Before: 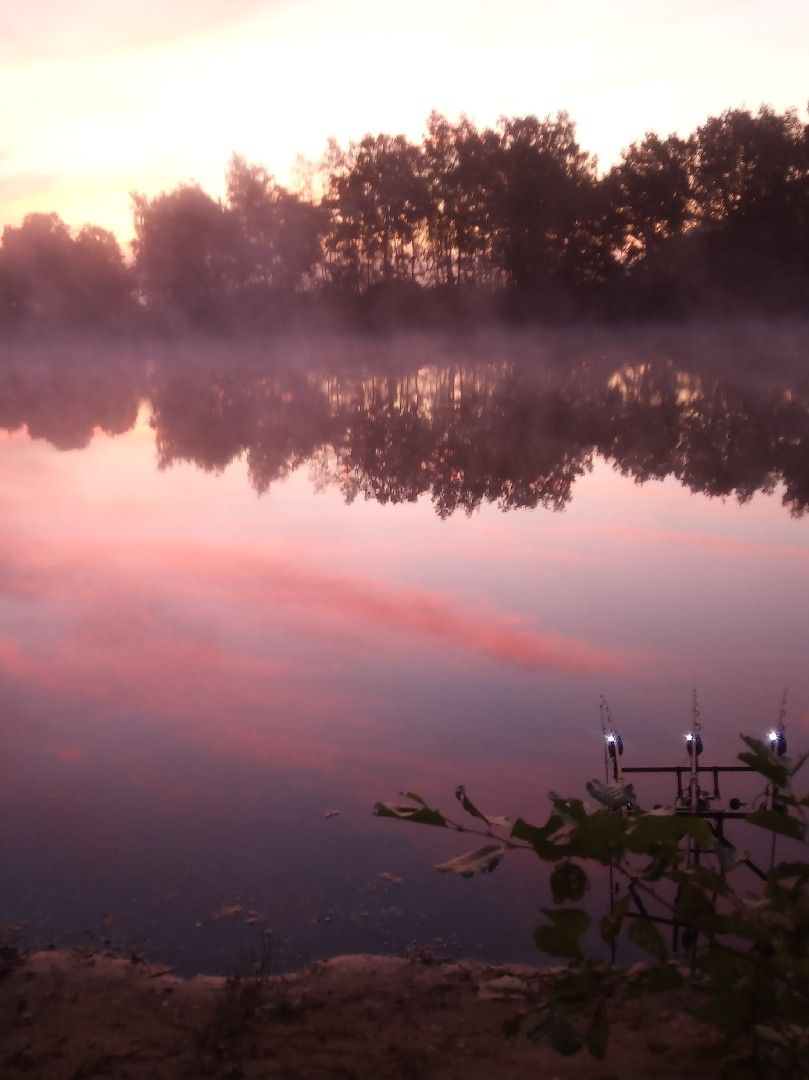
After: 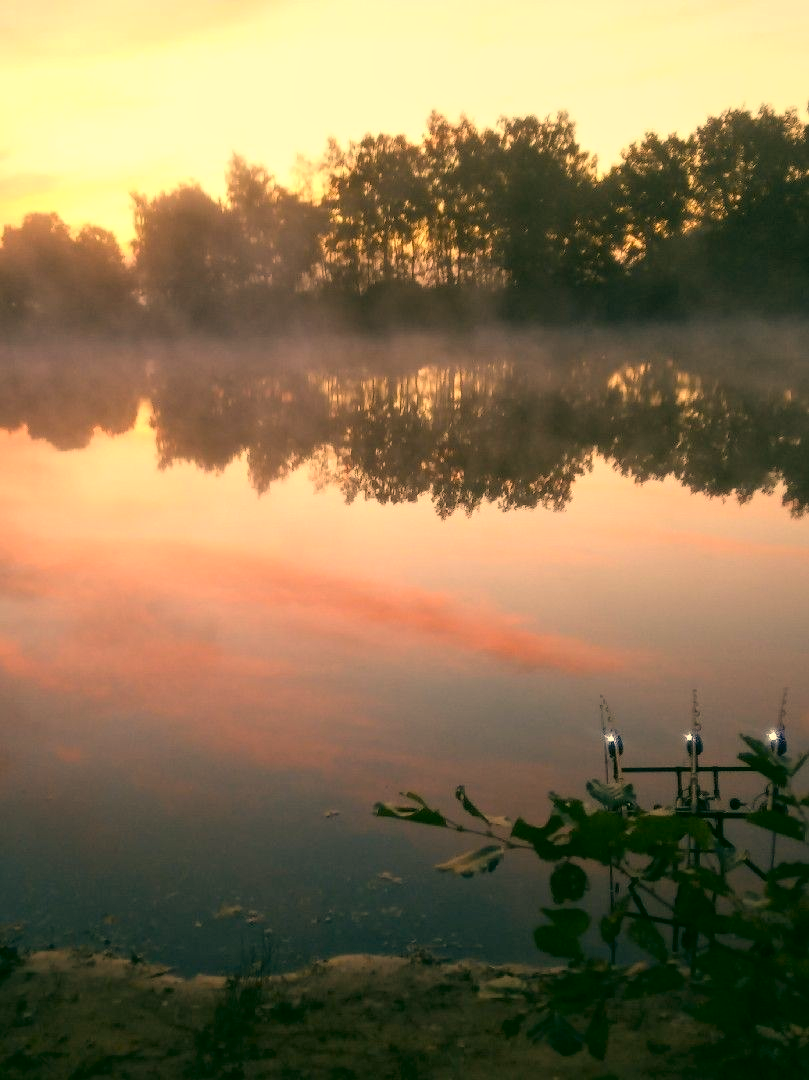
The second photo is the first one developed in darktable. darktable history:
local contrast: detail 130%
contrast brightness saturation: contrast 0.03, brightness 0.07, saturation 0.123
color correction: highlights a* 5.68, highlights b* 33.65, shadows a* -25.24, shadows b* 3.73
